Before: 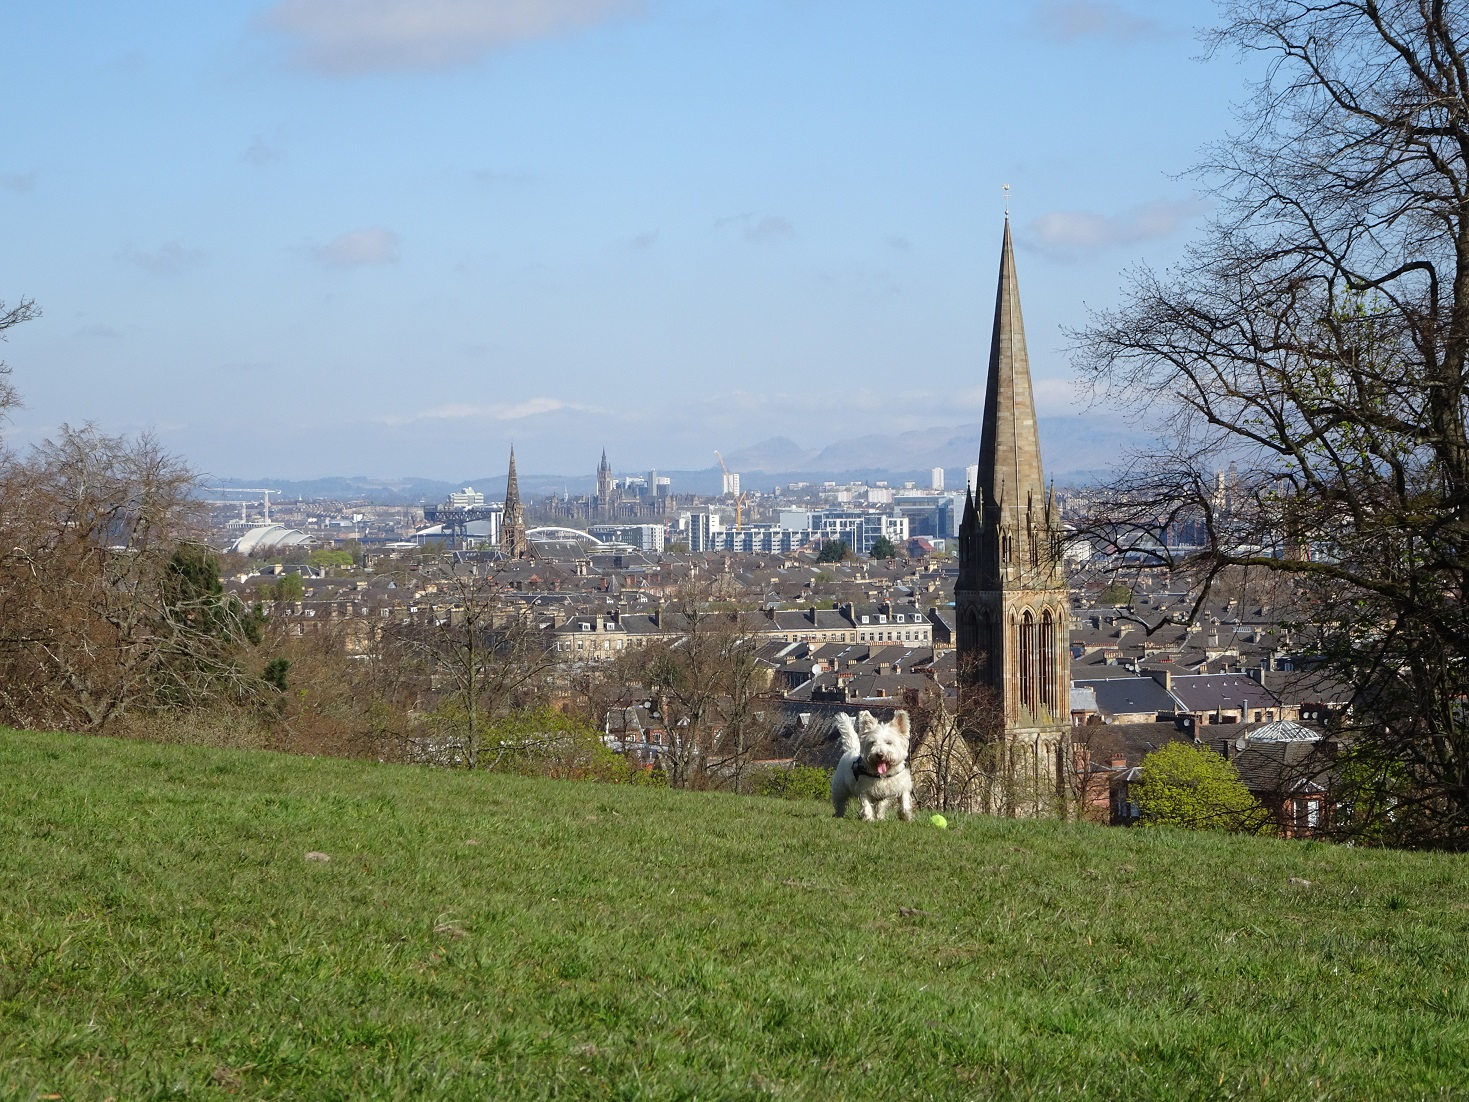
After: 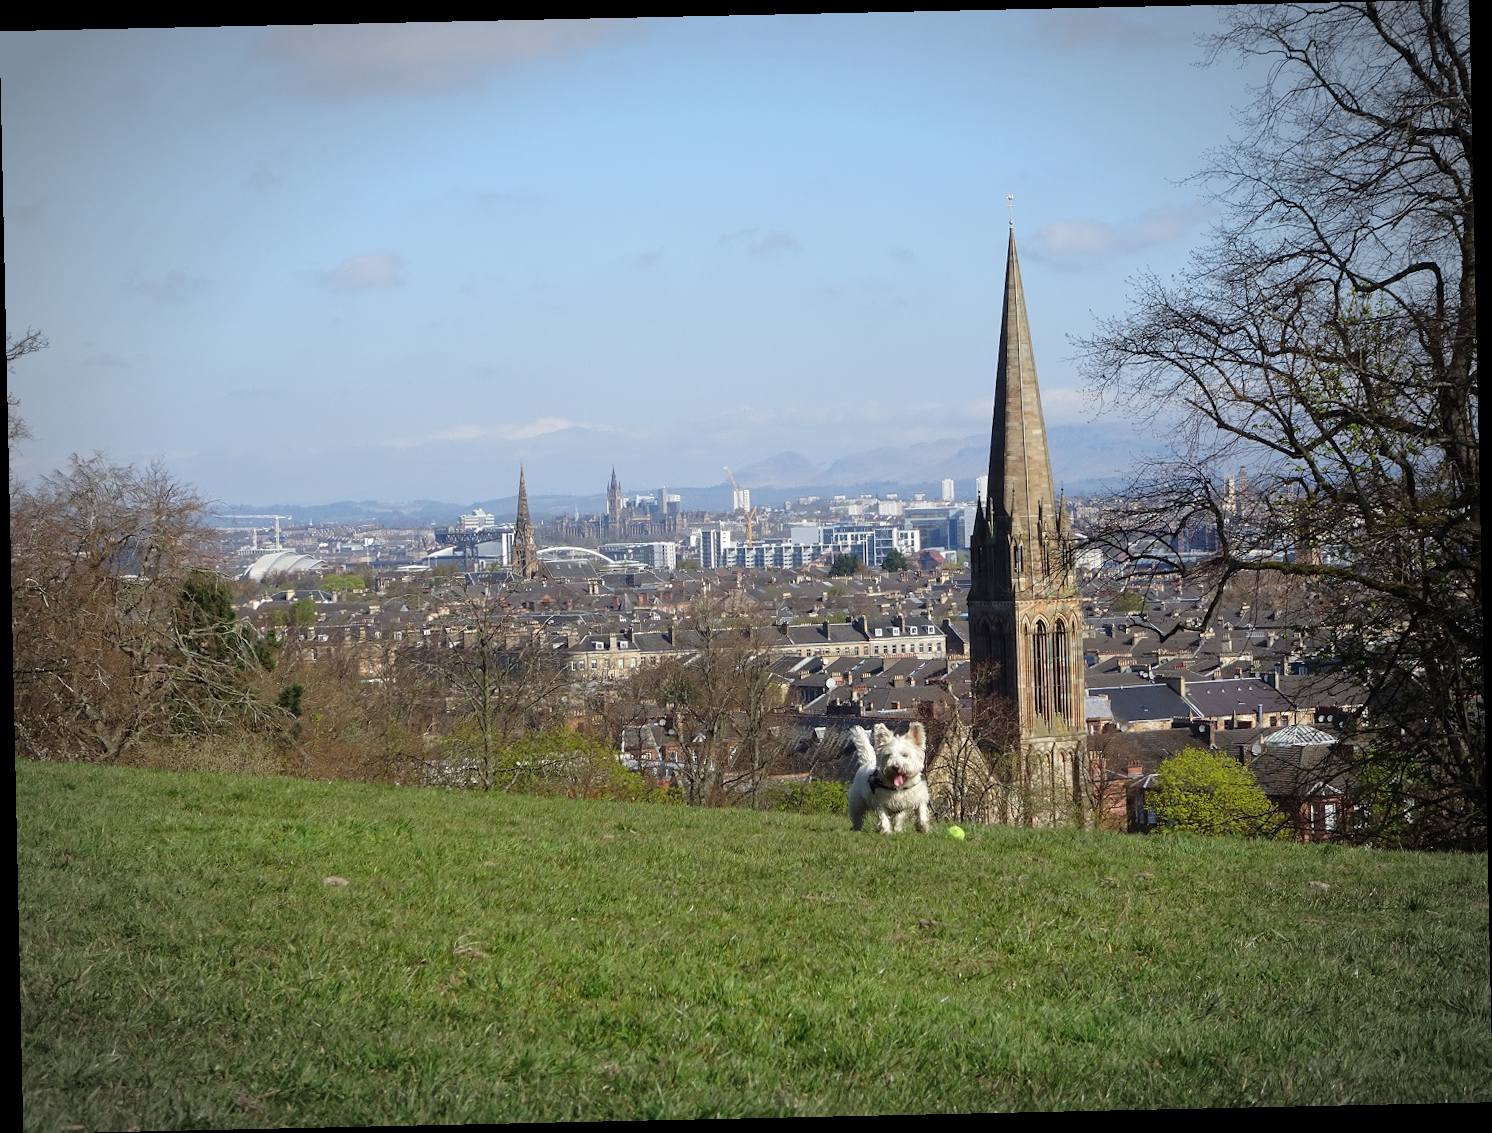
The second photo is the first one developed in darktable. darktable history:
rotate and perspective: rotation -1.24°, automatic cropping off
vignetting: automatic ratio true
